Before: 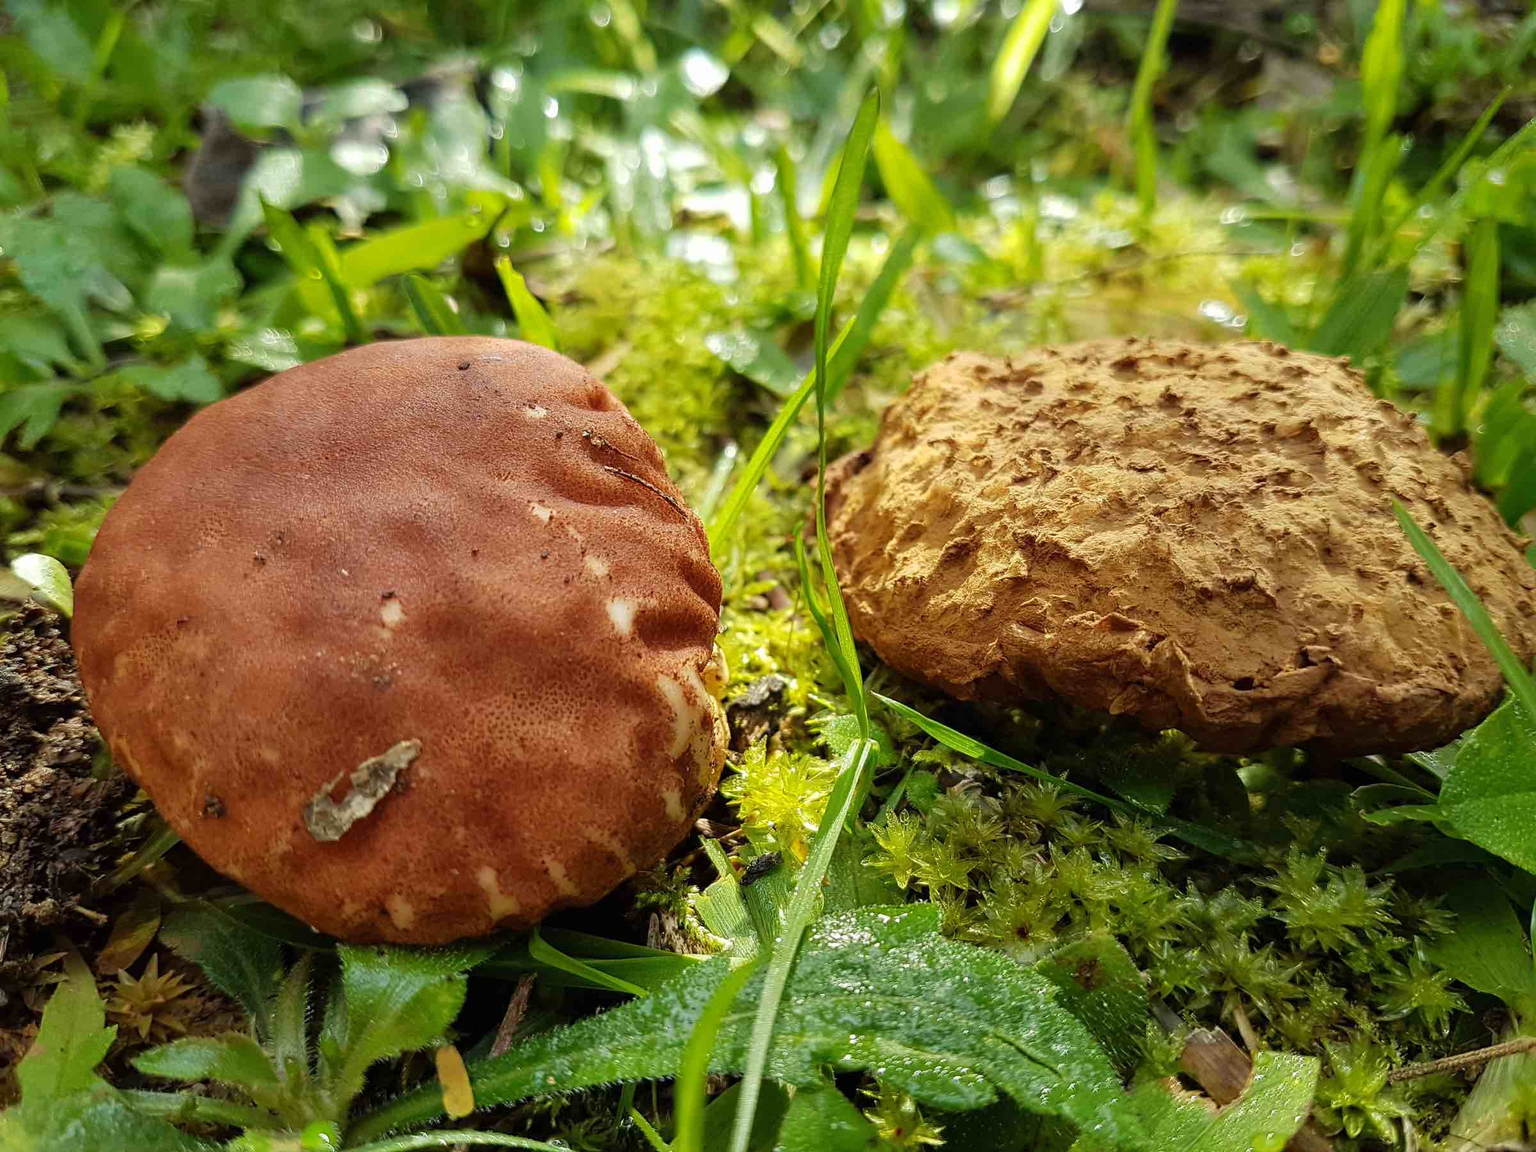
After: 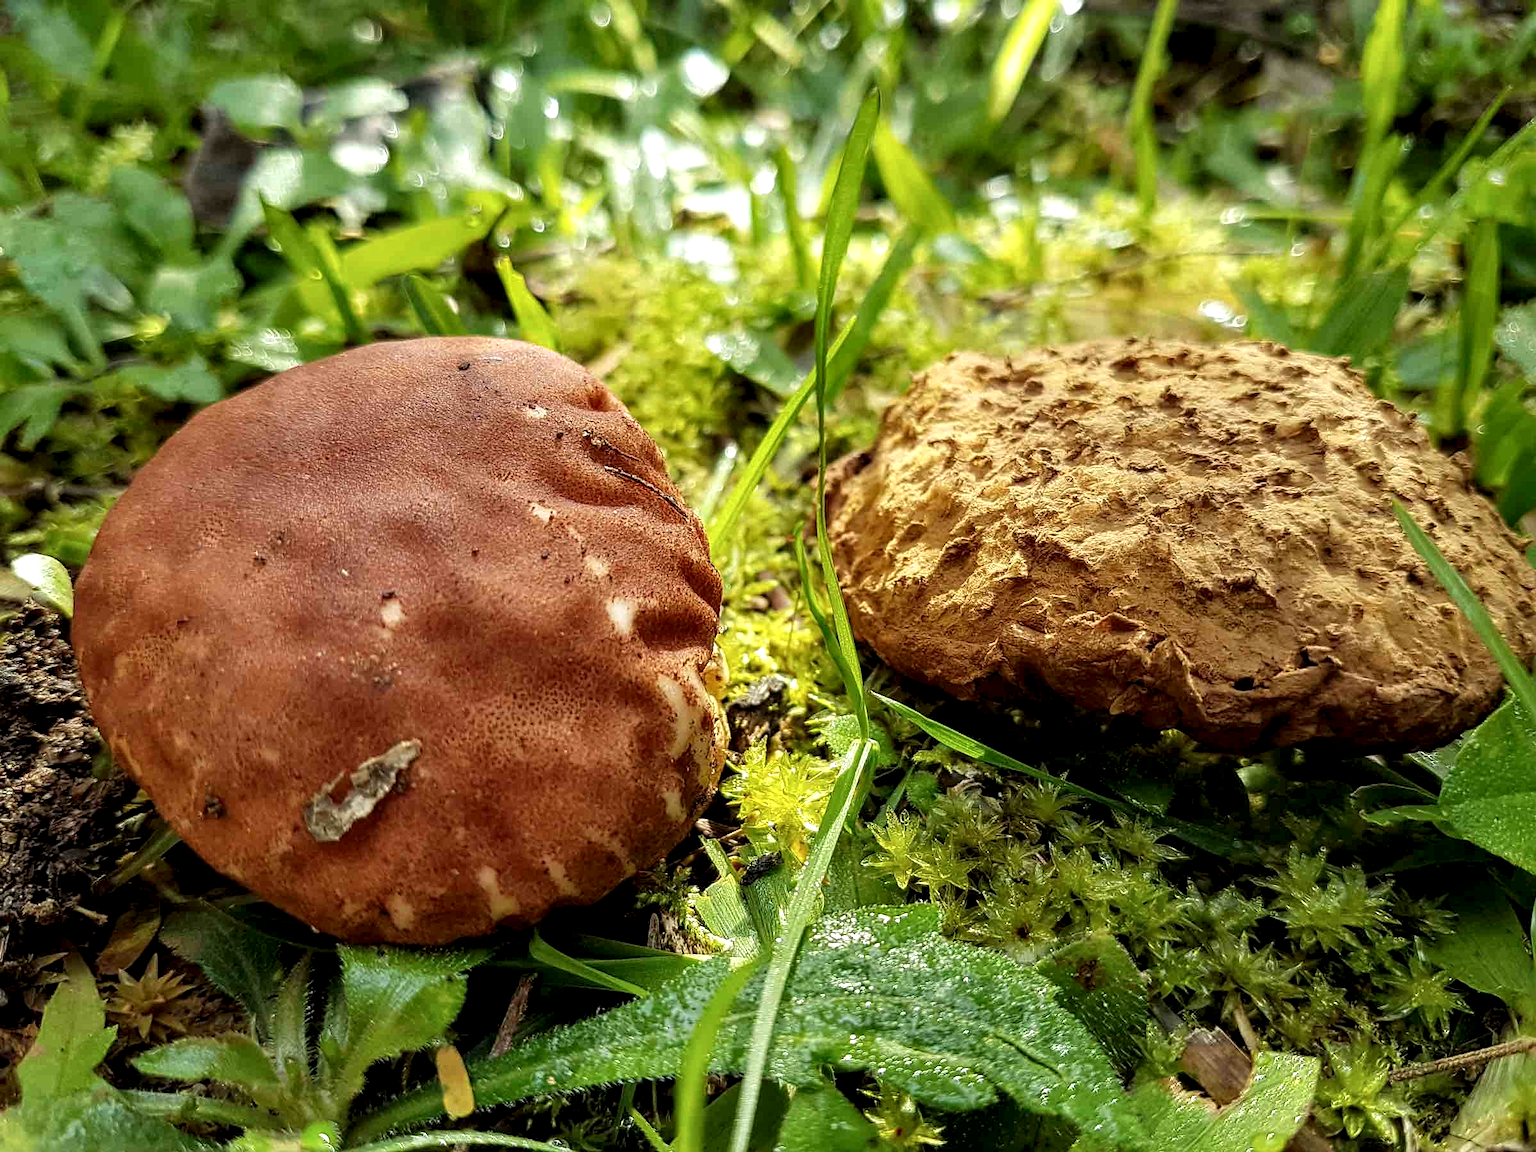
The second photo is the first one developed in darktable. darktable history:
sharpen: amount 0.2
local contrast: detail 135%, midtone range 0.75
